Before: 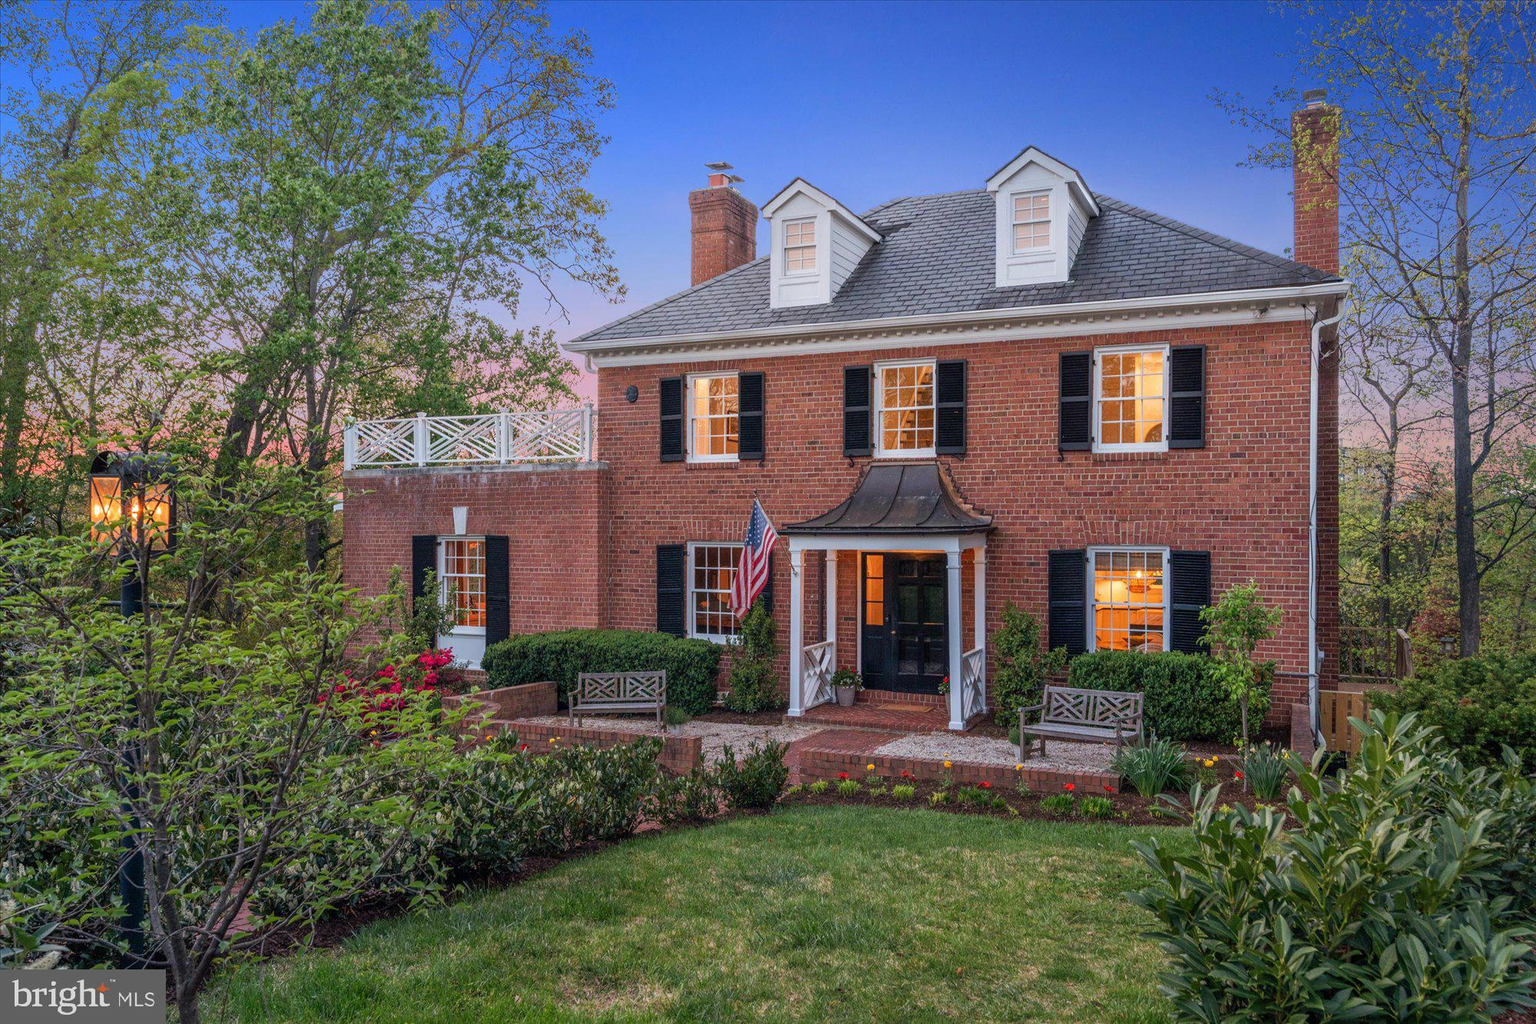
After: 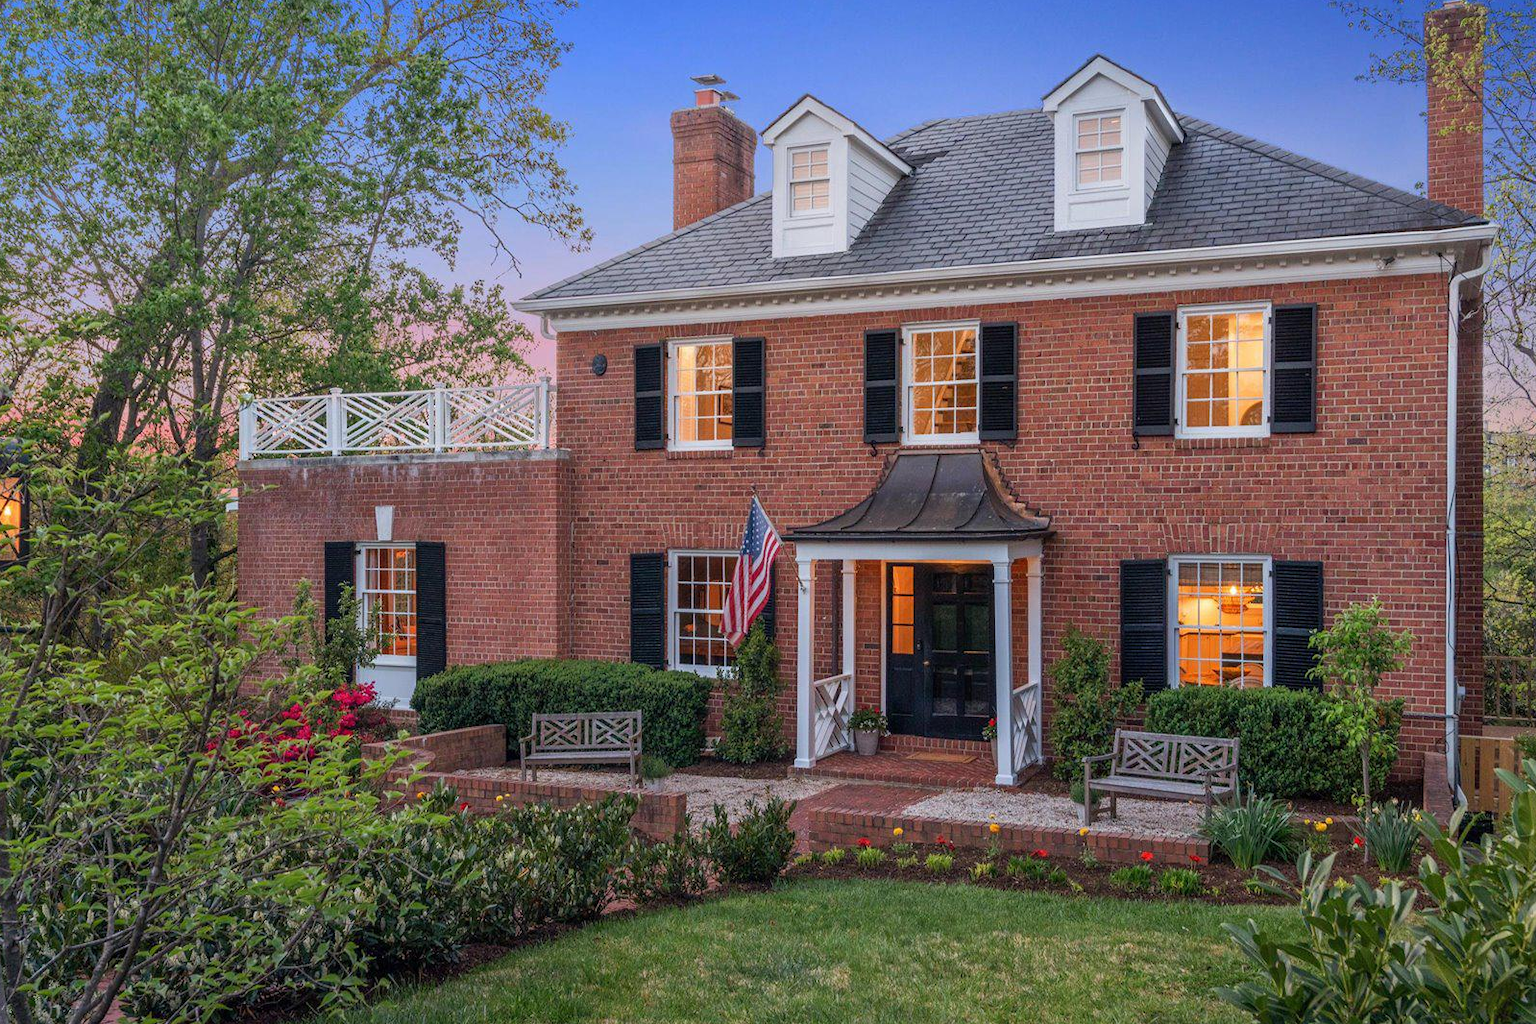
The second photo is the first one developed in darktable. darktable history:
crop: left 10%, top 10%, right 10%, bottom 10%
